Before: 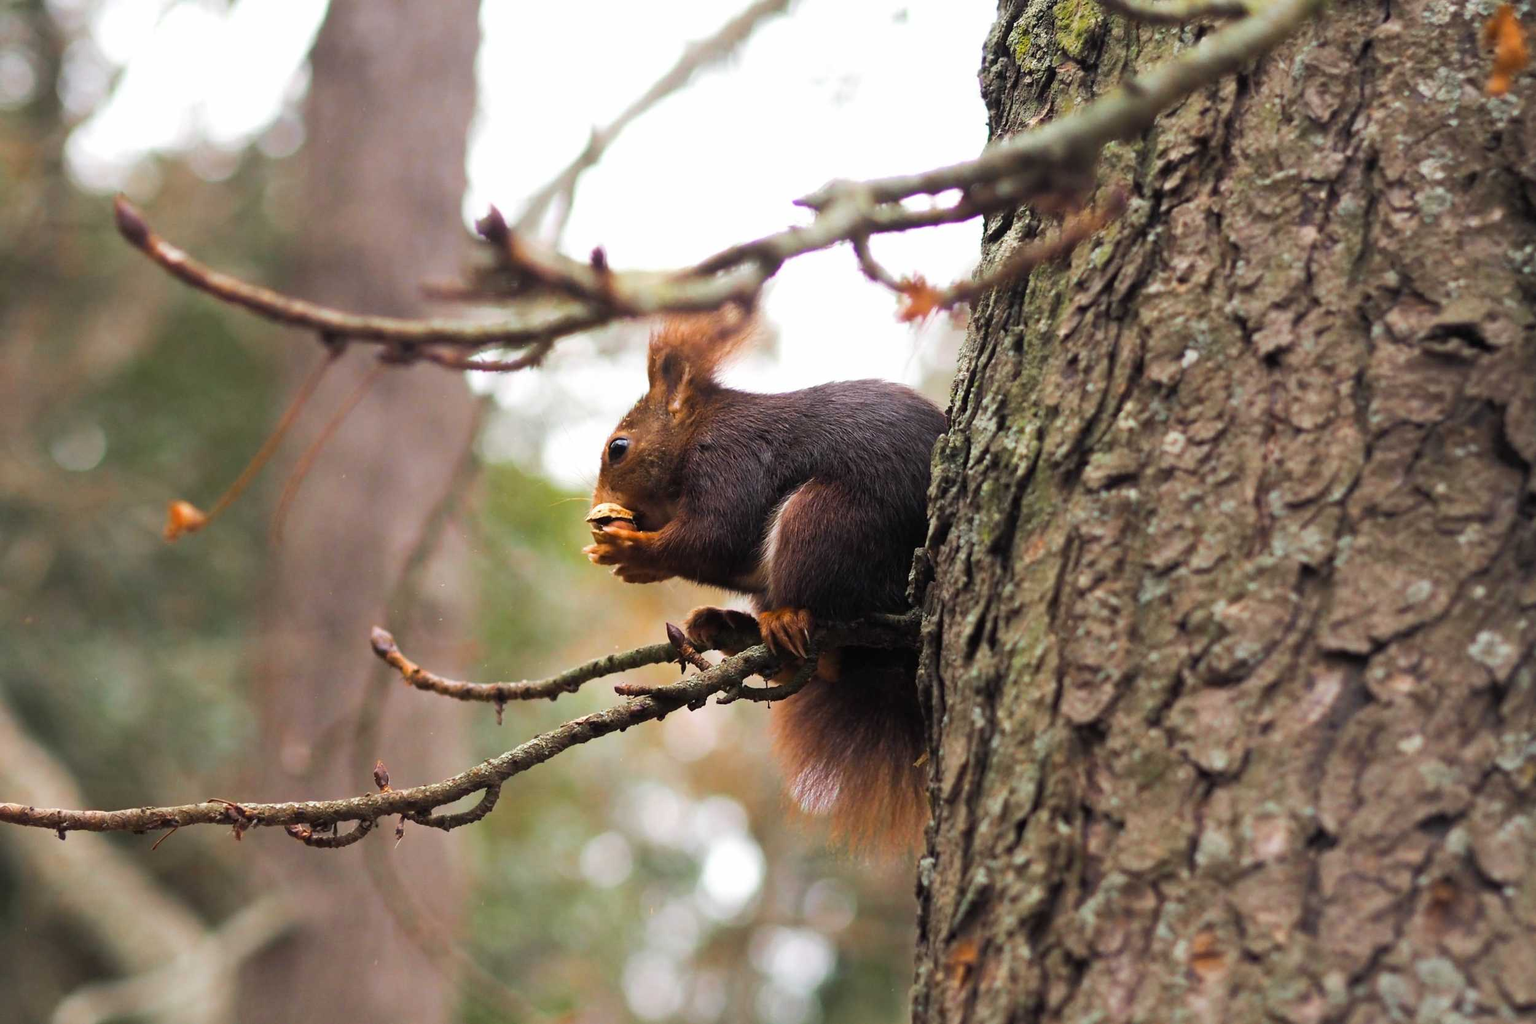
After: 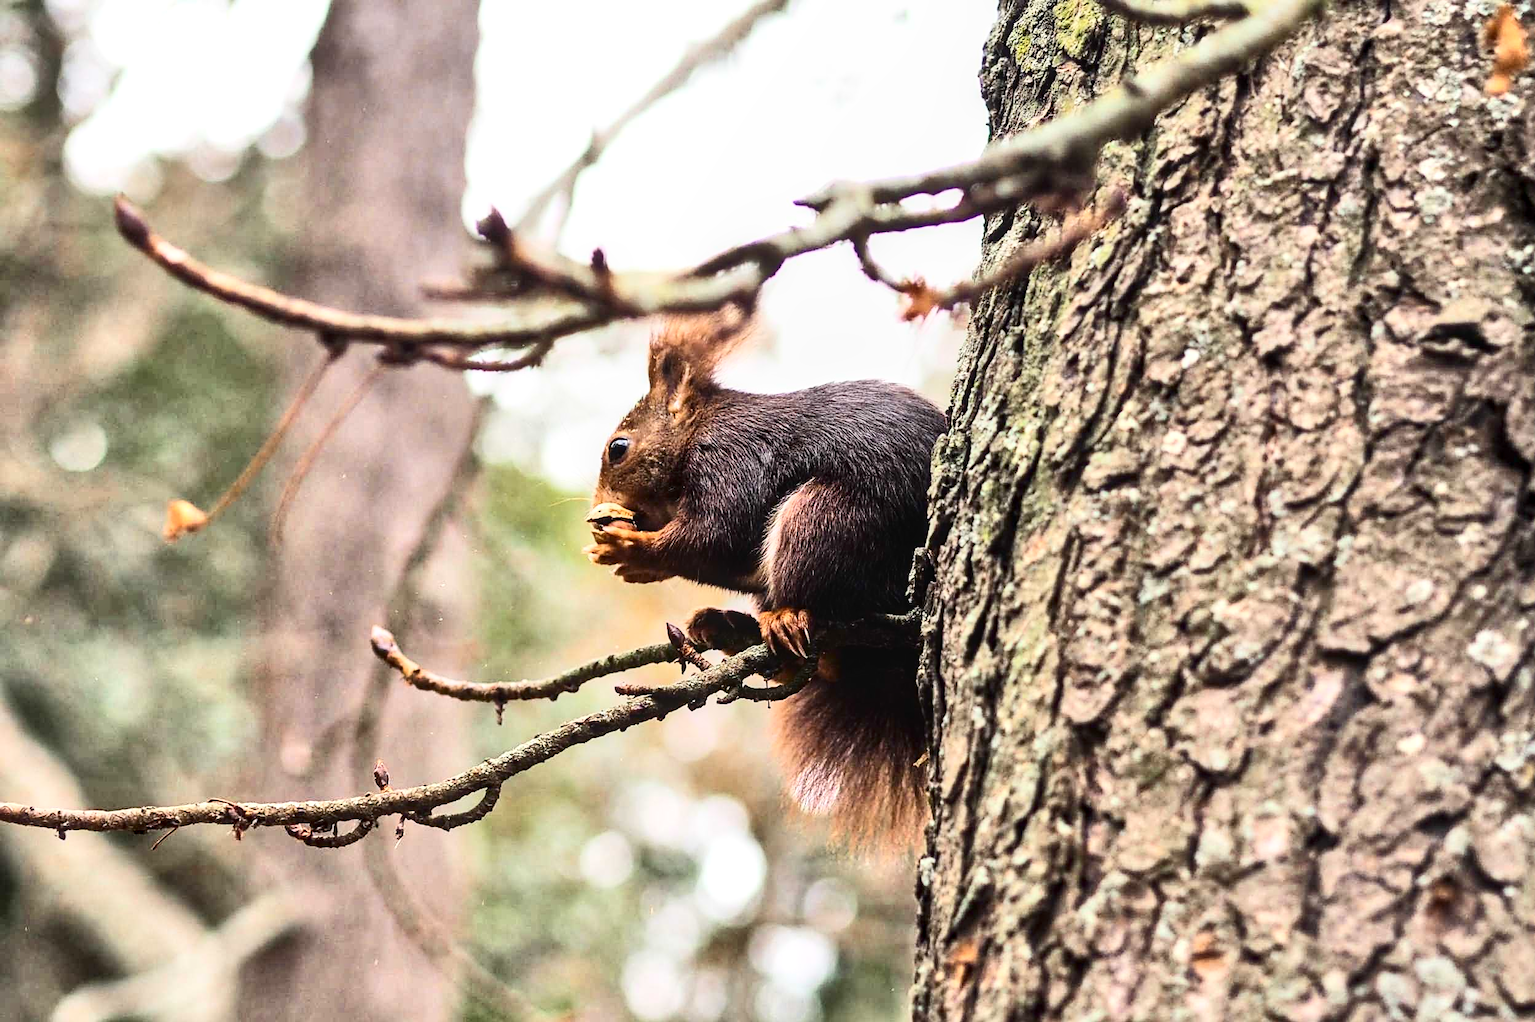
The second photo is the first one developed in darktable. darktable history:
crop: bottom 0.071%
shadows and highlights: shadows 49, highlights -41, soften with gaussian
contrast brightness saturation: contrast 0.5, saturation -0.1
rotate and perspective: automatic cropping off
sharpen: on, module defaults
local contrast: on, module defaults
tone equalizer: -7 EV 0.15 EV, -6 EV 0.6 EV, -5 EV 1.15 EV, -4 EV 1.33 EV, -3 EV 1.15 EV, -2 EV 0.6 EV, -1 EV 0.15 EV, mask exposure compensation -0.5 EV
